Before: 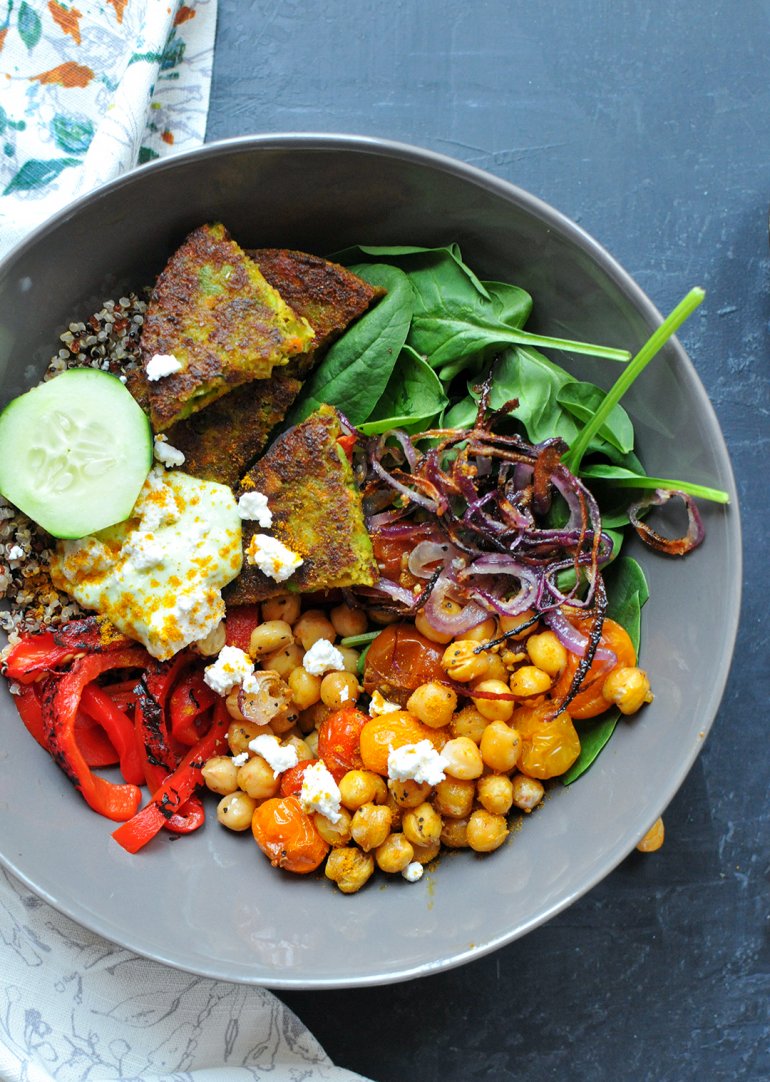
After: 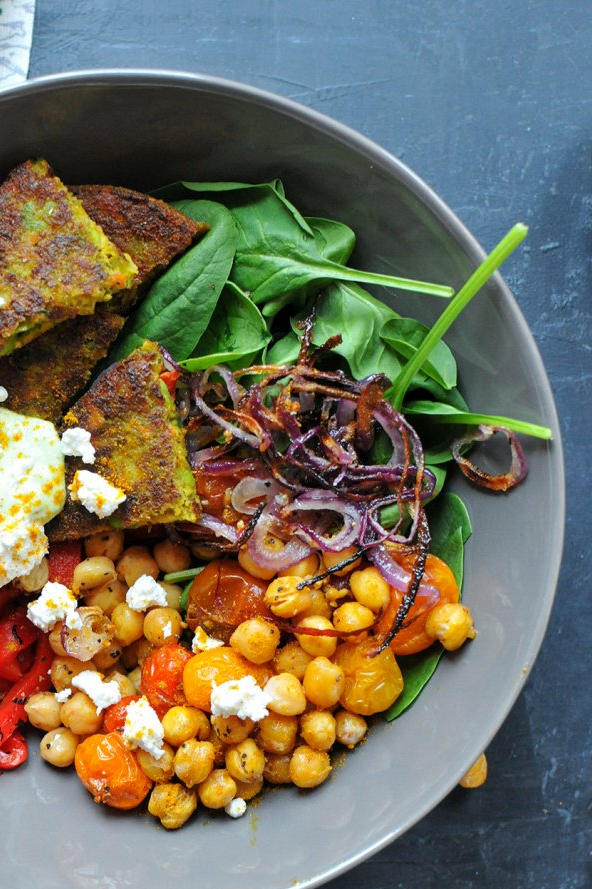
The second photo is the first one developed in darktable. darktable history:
crop: left 23.062%, top 5.924%, bottom 11.87%
